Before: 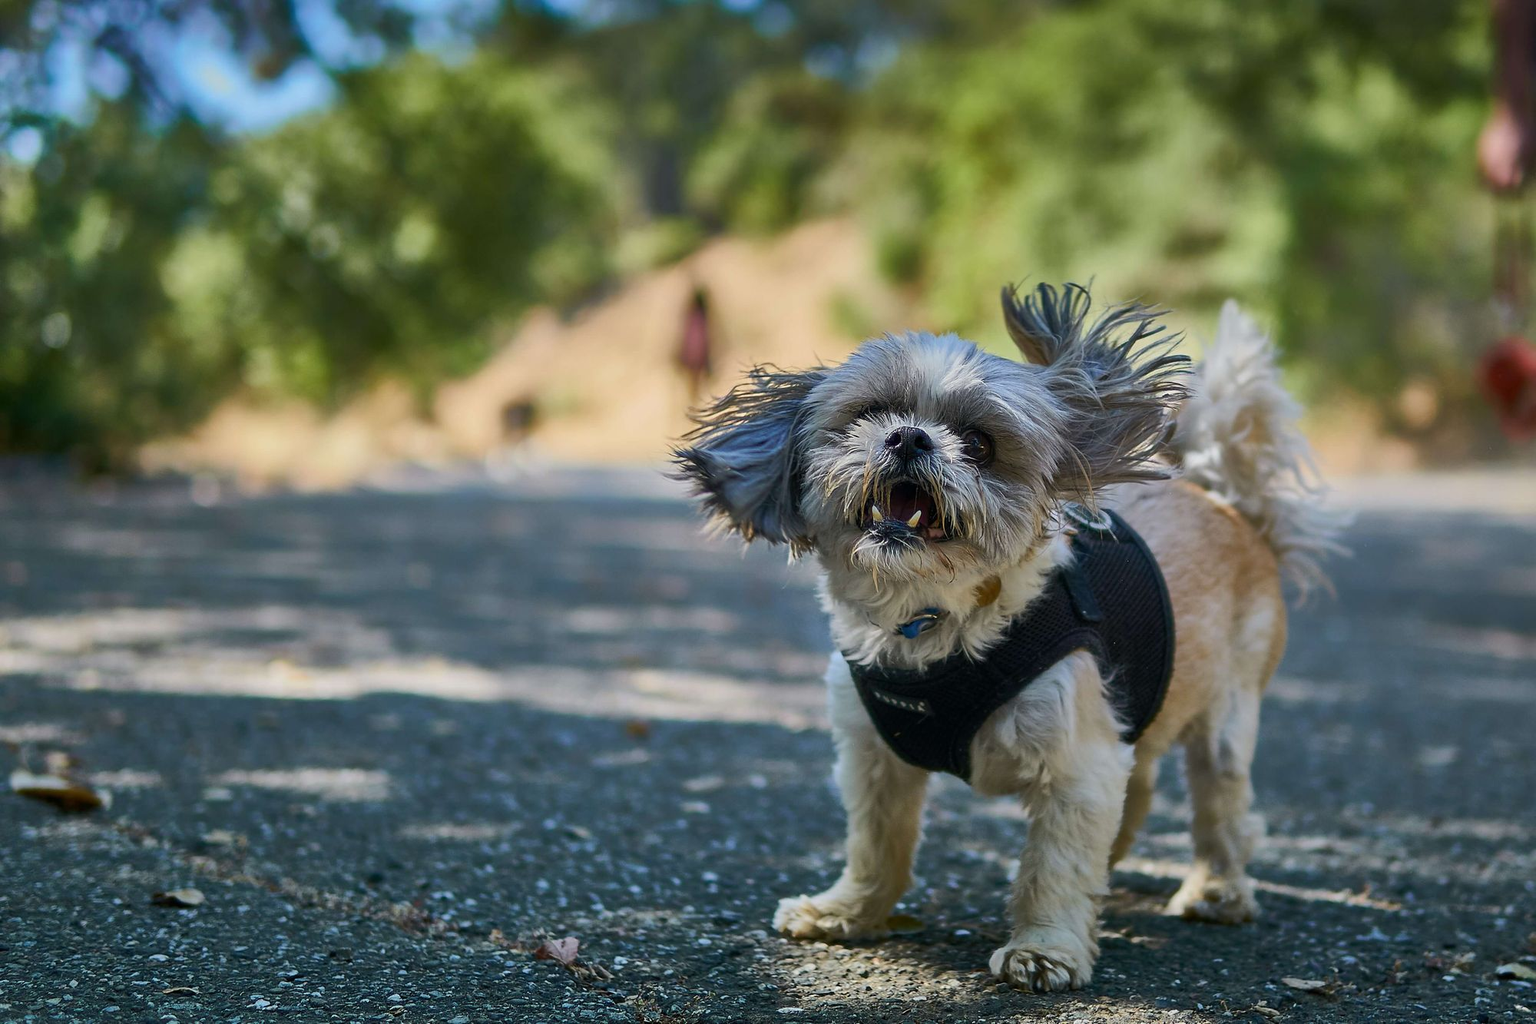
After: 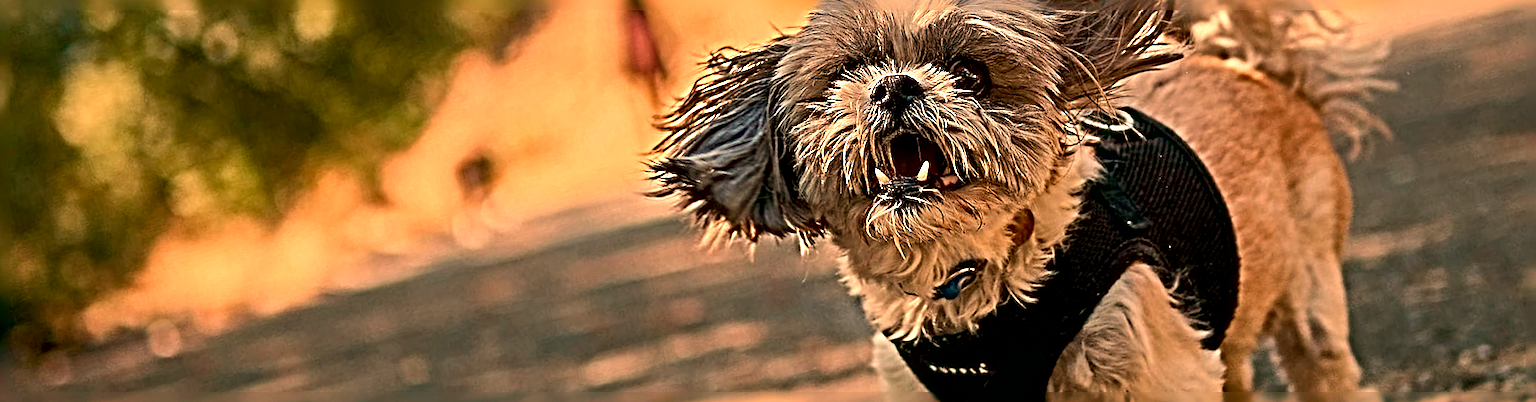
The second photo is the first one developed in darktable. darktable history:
exposure: black level correction 0.009, exposure -0.159 EV, compensate highlight preservation false
crop and rotate: top 23.043%, bottom 23.437%
rotate and perspective: rotation -14.8°, crop left 0.1, crop right 0.903, crop top 0.25, crop bottom 0.748
sharpen: radius 6.3, amount 1.8, threshold 0
contrast brightness saturation: contrast 0.05
white balance: red 1.467, blue 0.684
